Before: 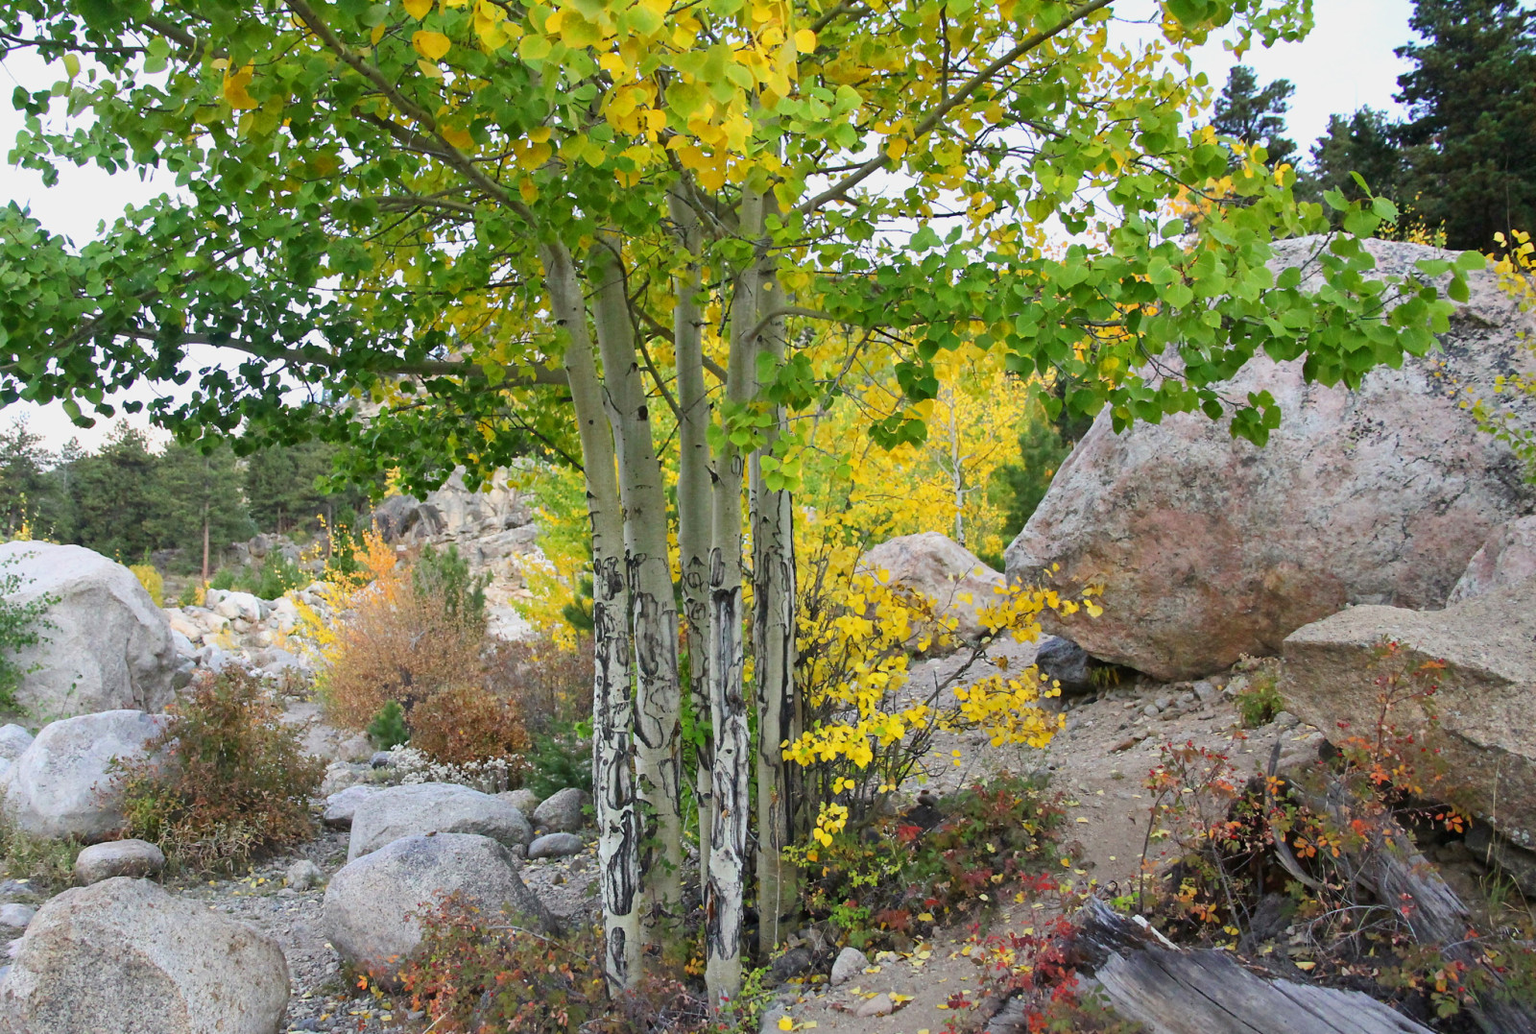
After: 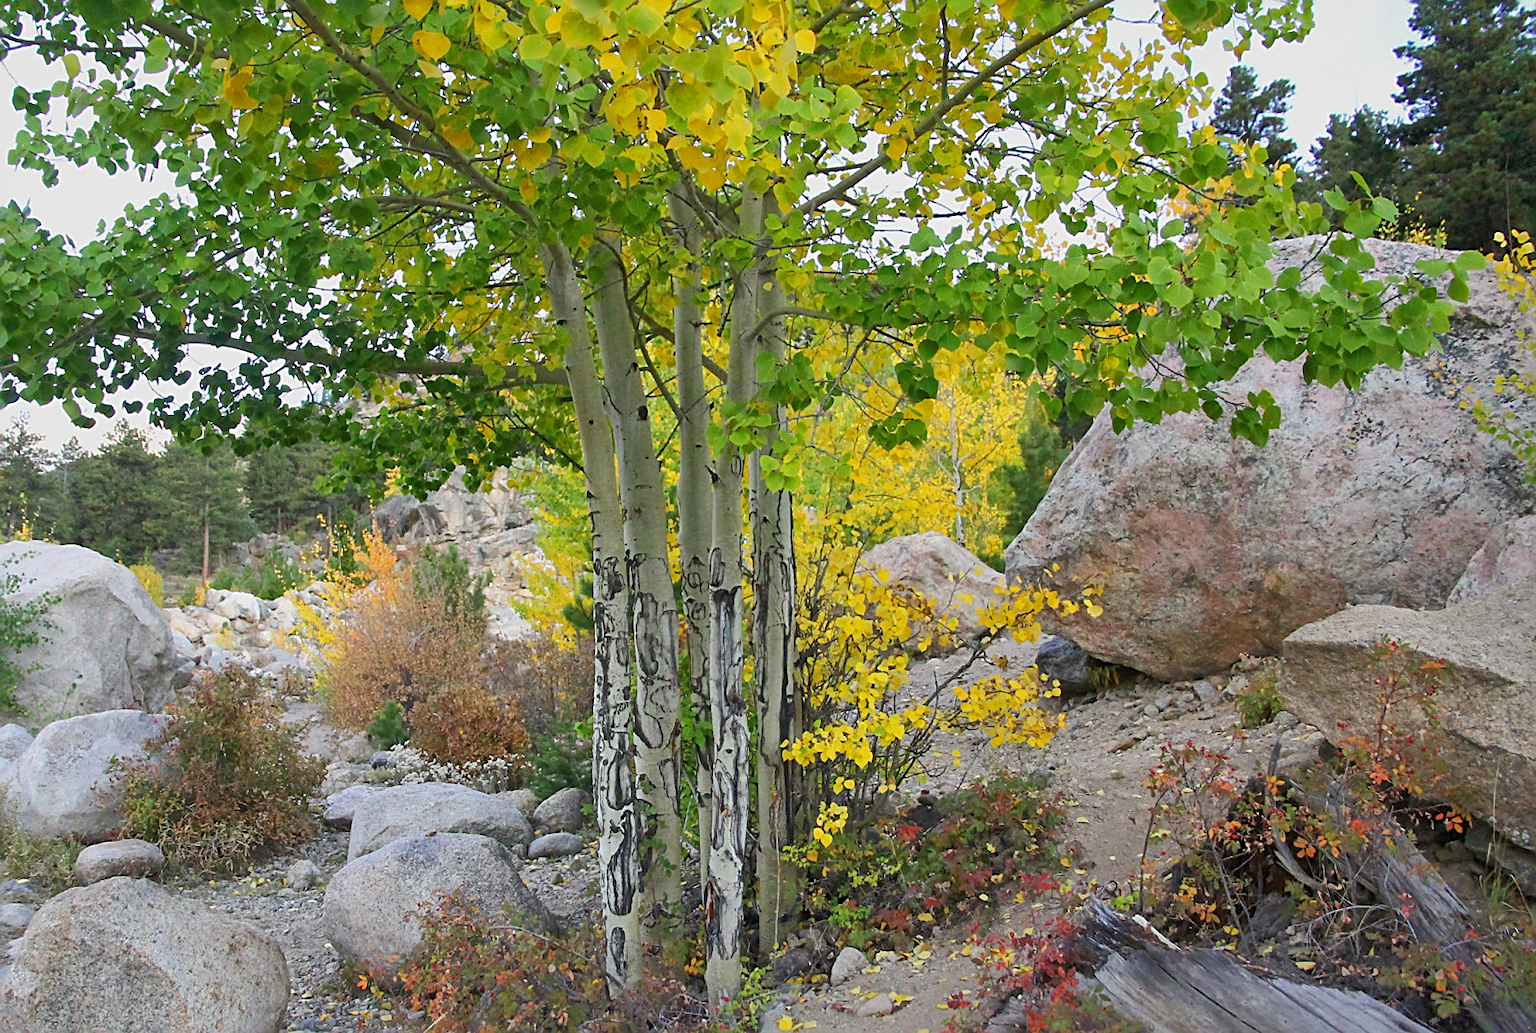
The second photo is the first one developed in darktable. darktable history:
shadows and highlights: shadows color adjustment 99.14%, highlights color adjustment 0.158%
sharpen: on, module defaults
